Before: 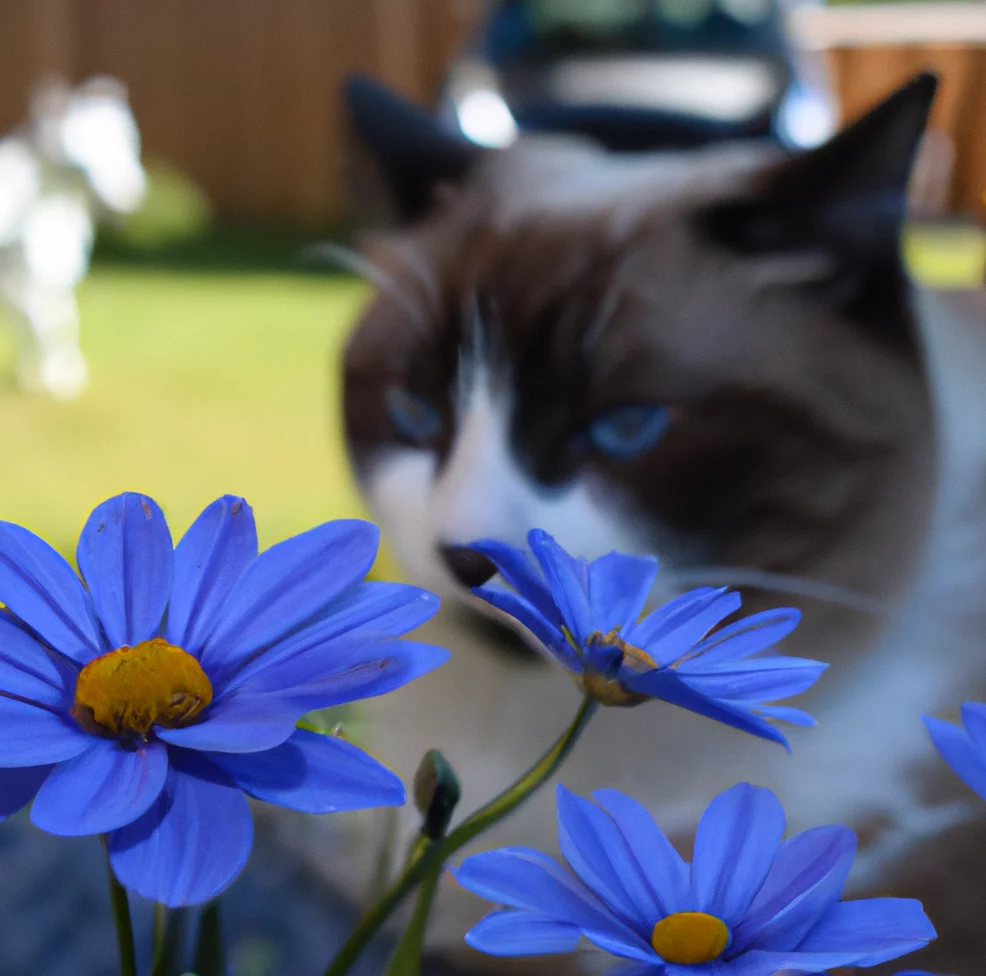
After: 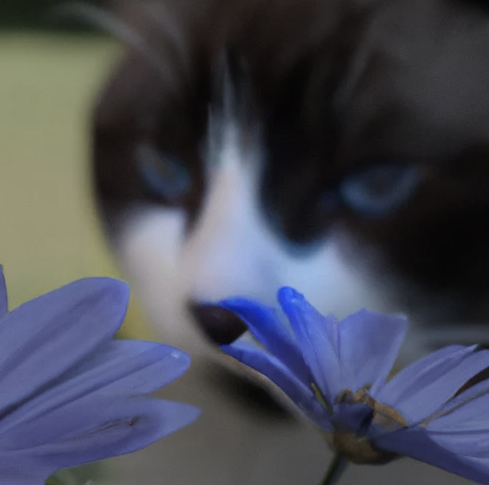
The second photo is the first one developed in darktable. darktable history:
crop: left 25.42%, top 24.894%, right 24.965%, bottom 25.32%
vignetting: fall-off start 31.33%, fall-off radius 35.63%, unbound false
